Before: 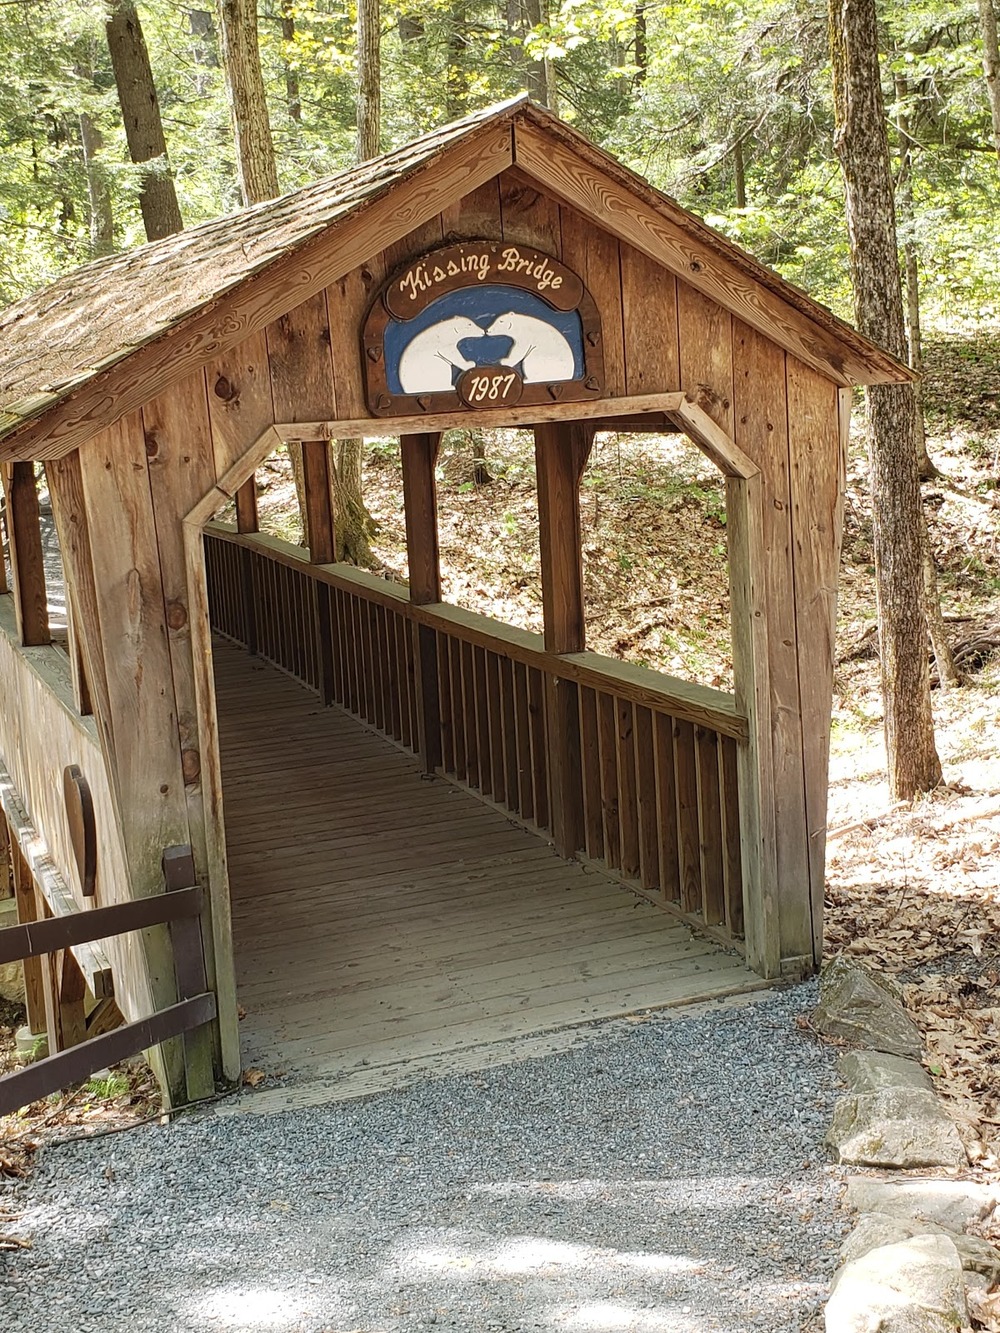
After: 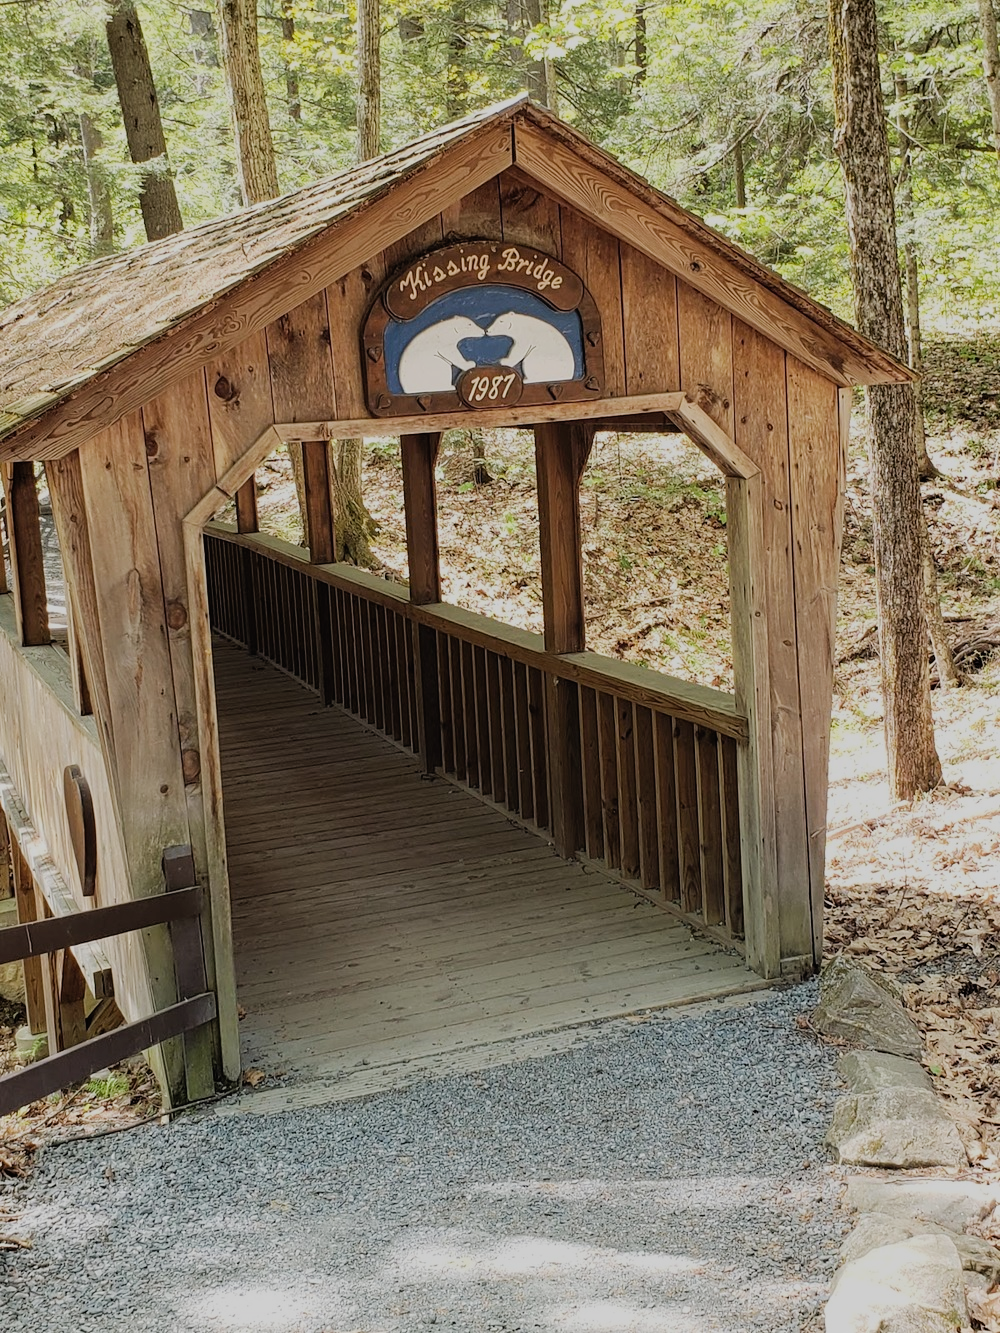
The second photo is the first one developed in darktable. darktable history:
local contrast: mode bilateral grid, contrast 99, coarseness 99, detail 91%, midtone range 0.2
filmic rgb: black relative exposure -8.49 EV, white relative exposure 5.56 EV, threshold 5.97 EV, hardness 3.35, contrast 1.019, iterations of high-quality reconstruction 0, enable highlight reconstruction true
